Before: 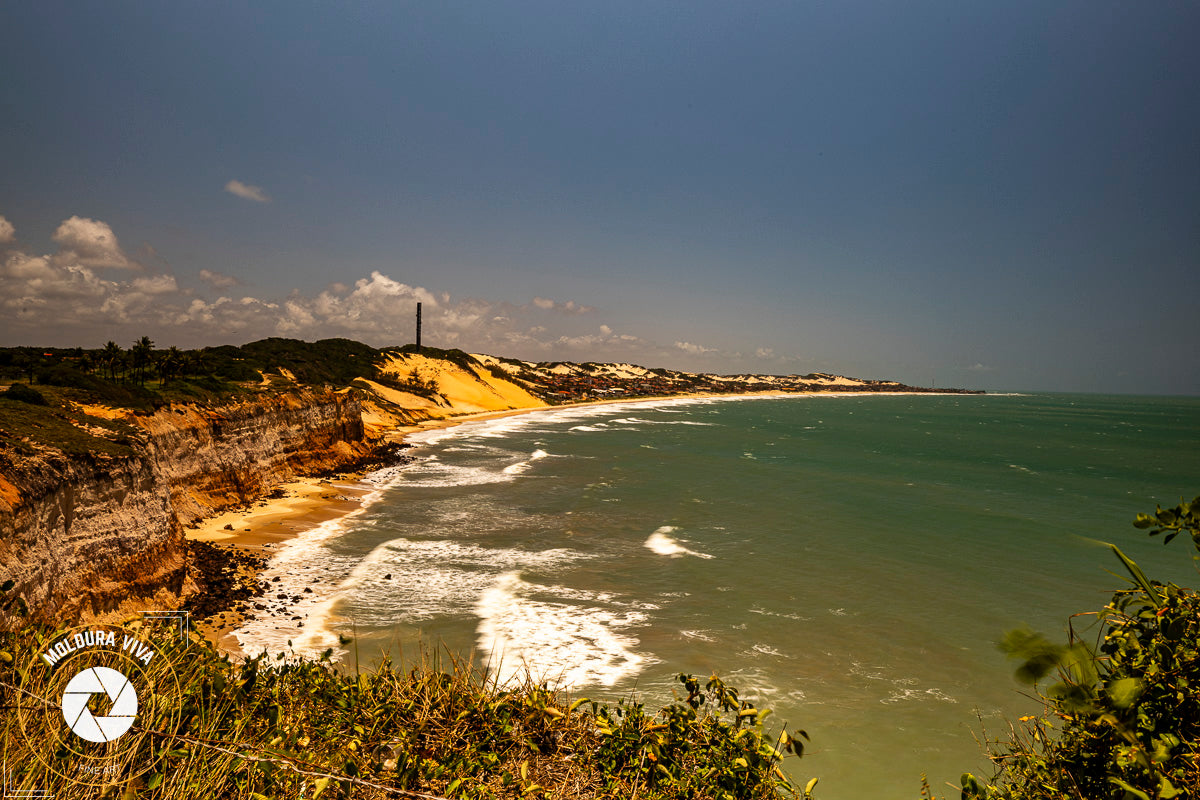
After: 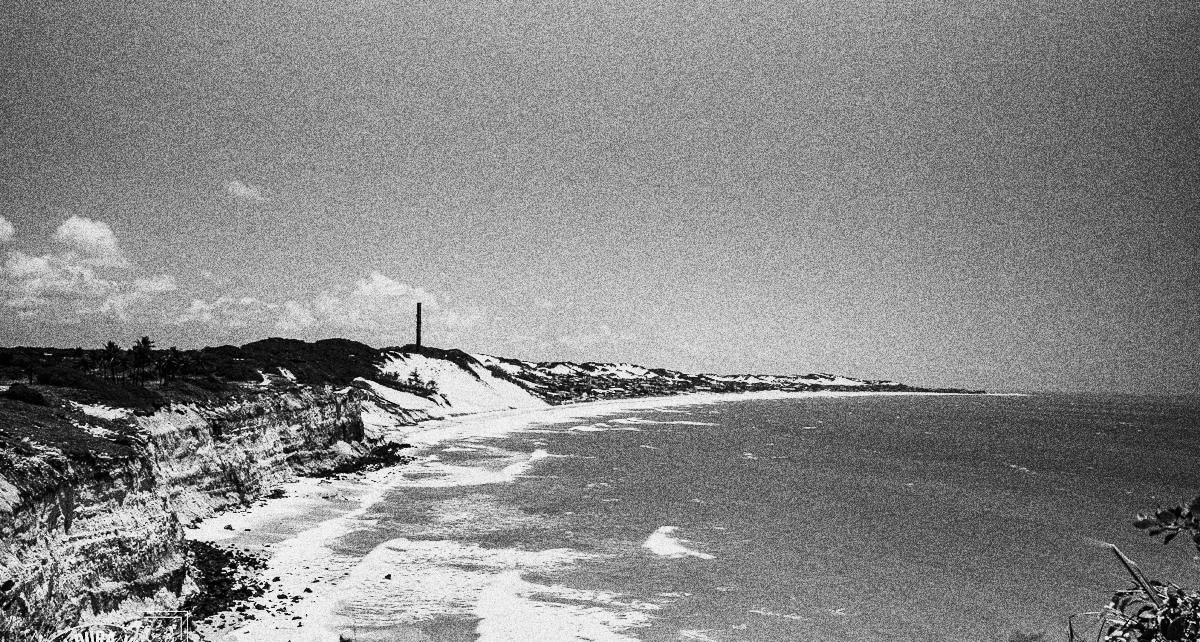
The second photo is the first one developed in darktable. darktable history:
exposure: exposure 0.74 EV, compensate highlight preservation false
grain: coarseness 30.02 ISO, strength 100%
crop: bottom 19.644%
color calibration: illuminant custom, x 0.39, y 0.392, temperature 3856.94 K
monochrome: a 73.58, b 64.21
contrast brightness saturation: contrast 0.2, brightness 0.16, saturation 0.22
rgb curve: curves: ch0 [(0, 0) (0.093, 0.159) (0.241, 0.265) (0.414, 0.42) (1, 1)], compensate middle gray true, preserve colors basic power
sigmoid: contrast 1.8, skew -0.2, preserve hue 0%, red attenuation 0.1, red rotation 0.035, green attenuation 0.1, green rotation -0.017, blue attenuation 0.15, blue rotation -0.052, base primaries Rec2020
